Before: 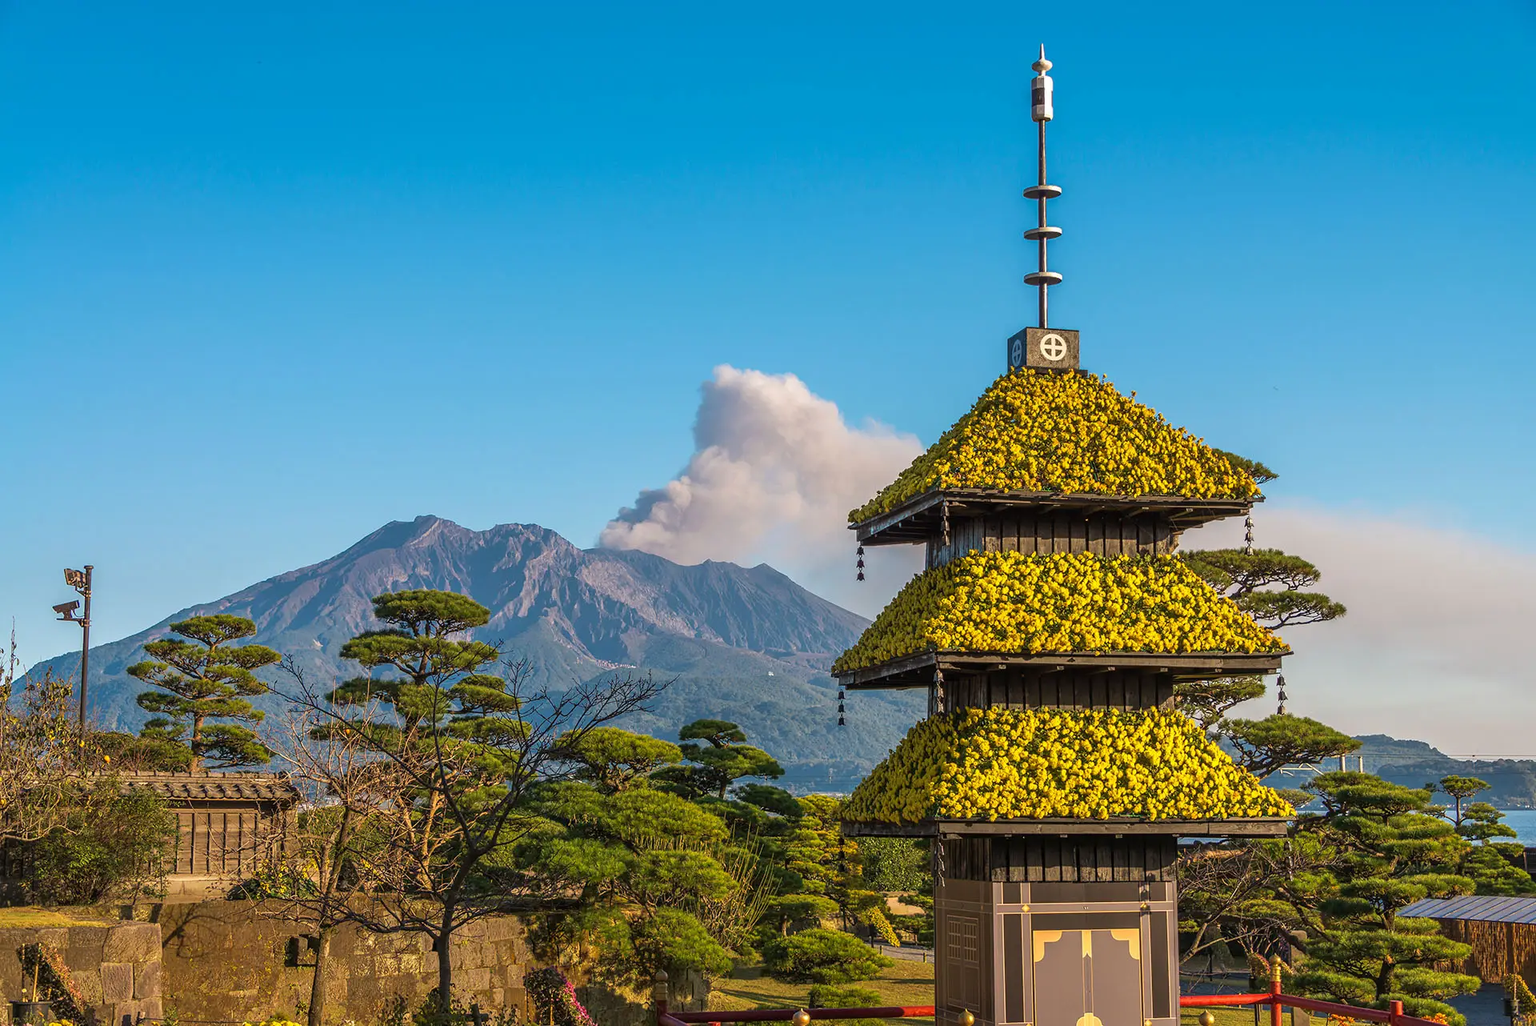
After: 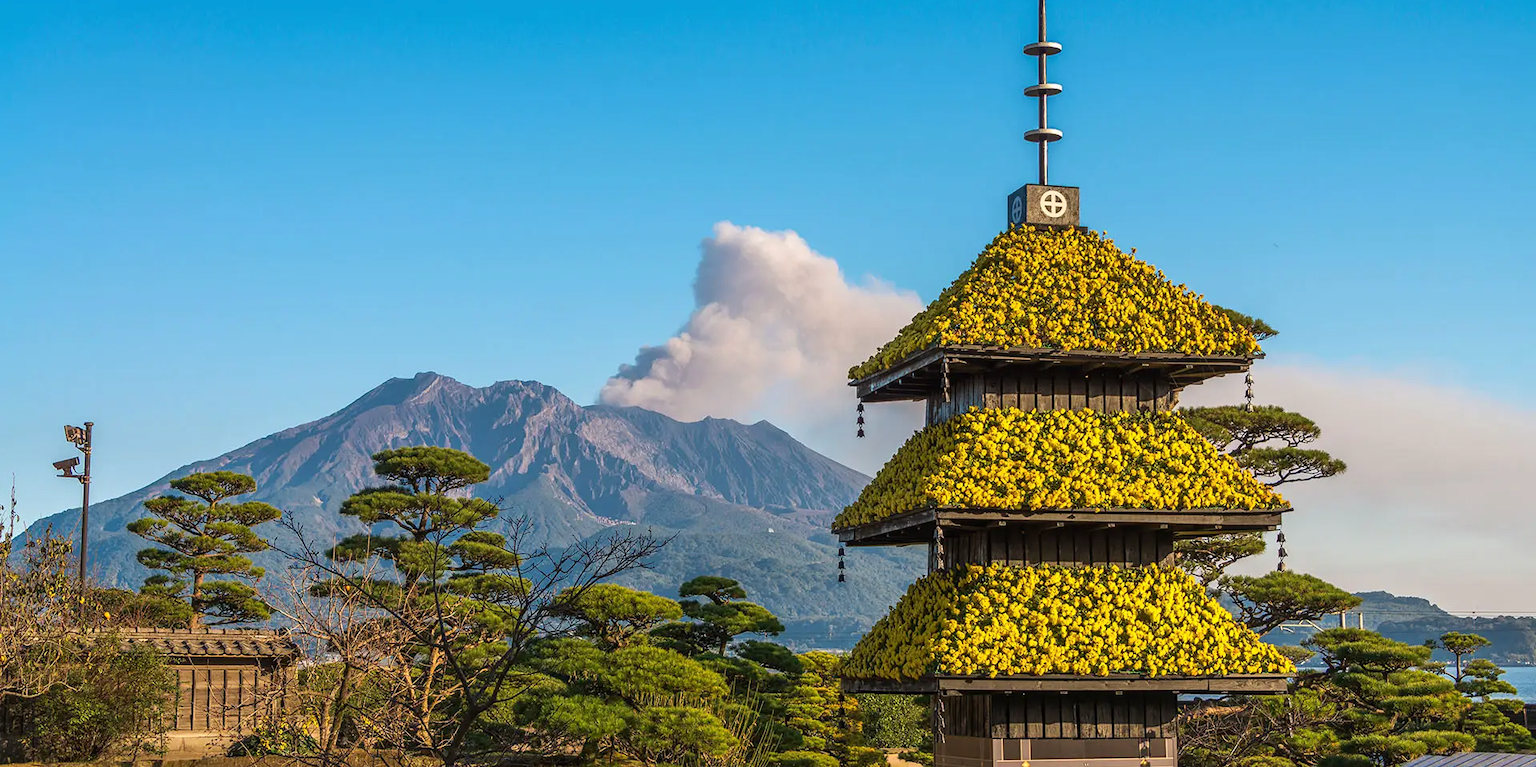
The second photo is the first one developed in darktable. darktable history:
crop: top 14.021%, bottom 11.131%
contrast brightness saturation: contrast 0.097, brightness 0.02, saturation 0.021
